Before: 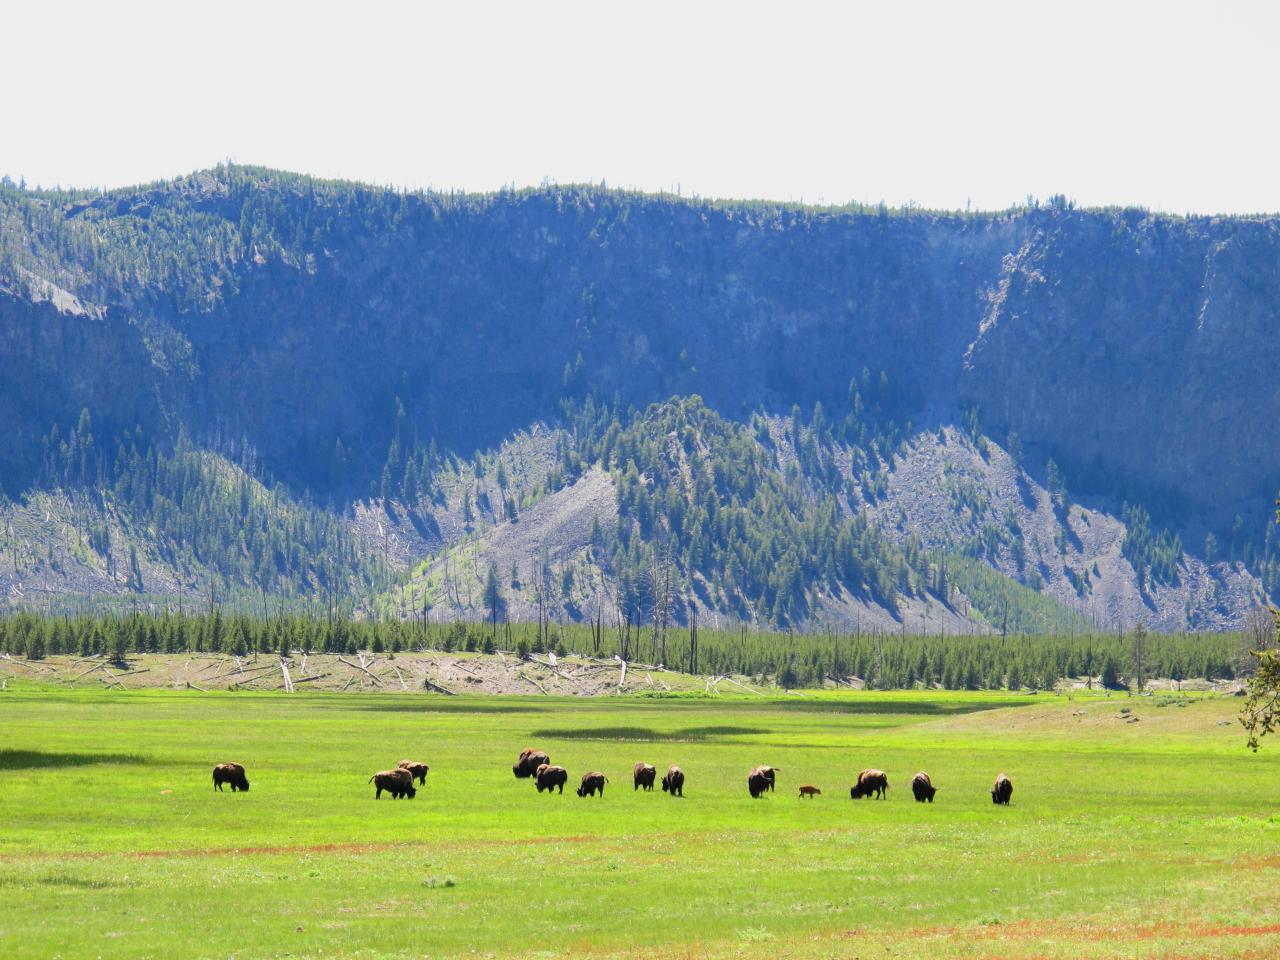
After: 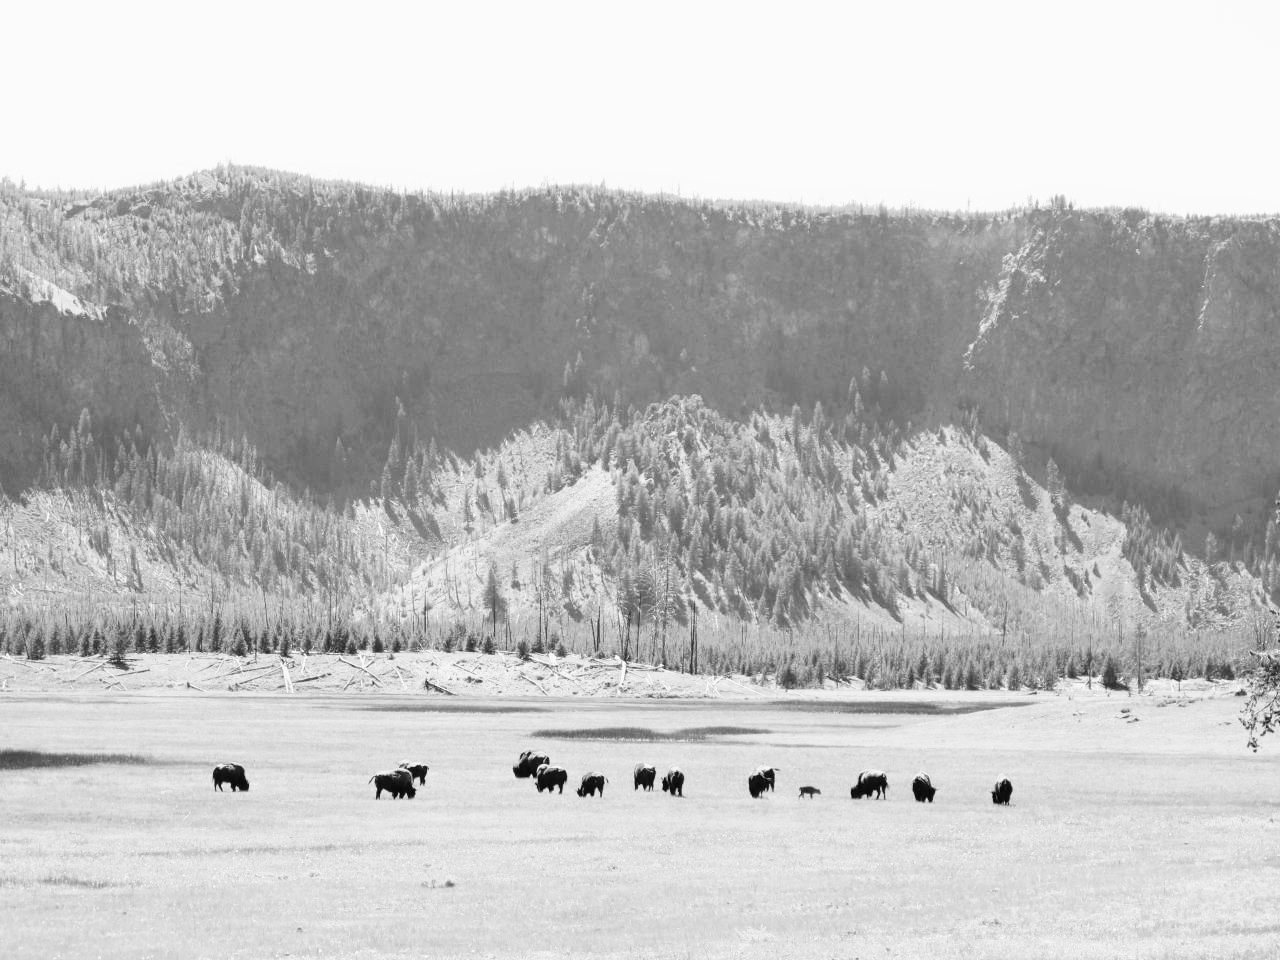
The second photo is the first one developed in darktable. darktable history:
monochrome: on, module defaults
base curve: curves: ch0 [(0, 0) (0.028, 0.03) (0.121, 0.232) (0.46, 0.748) (0.859, 0.968) (1, 1)], preserve colors none
